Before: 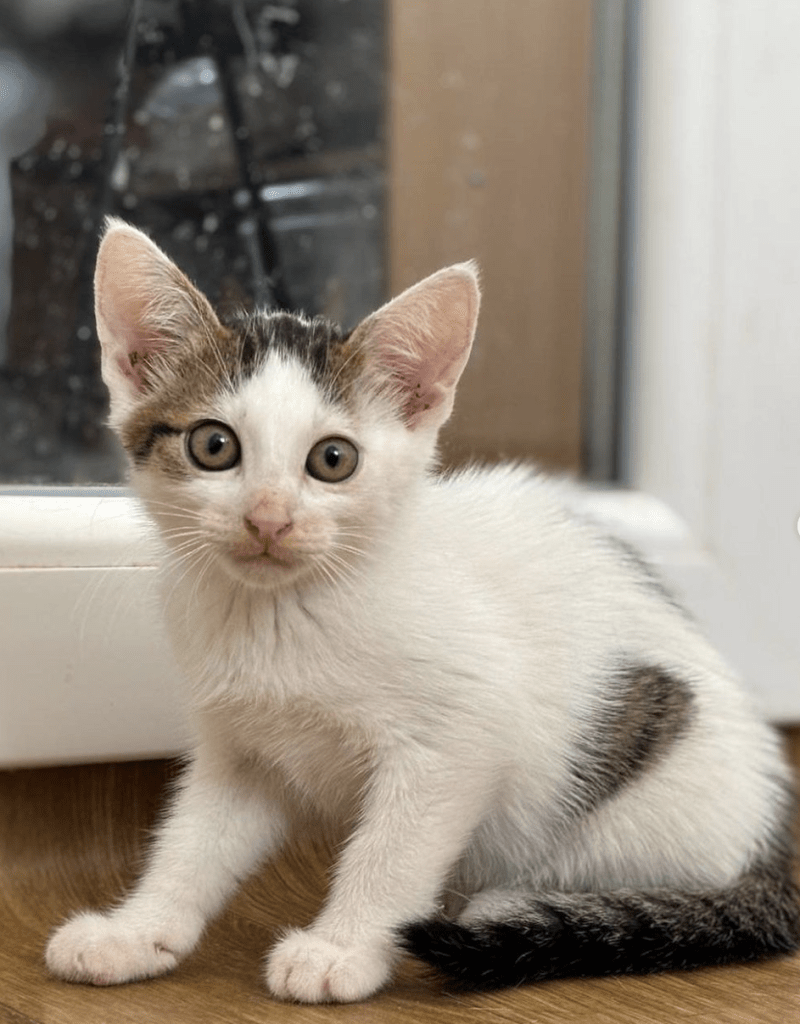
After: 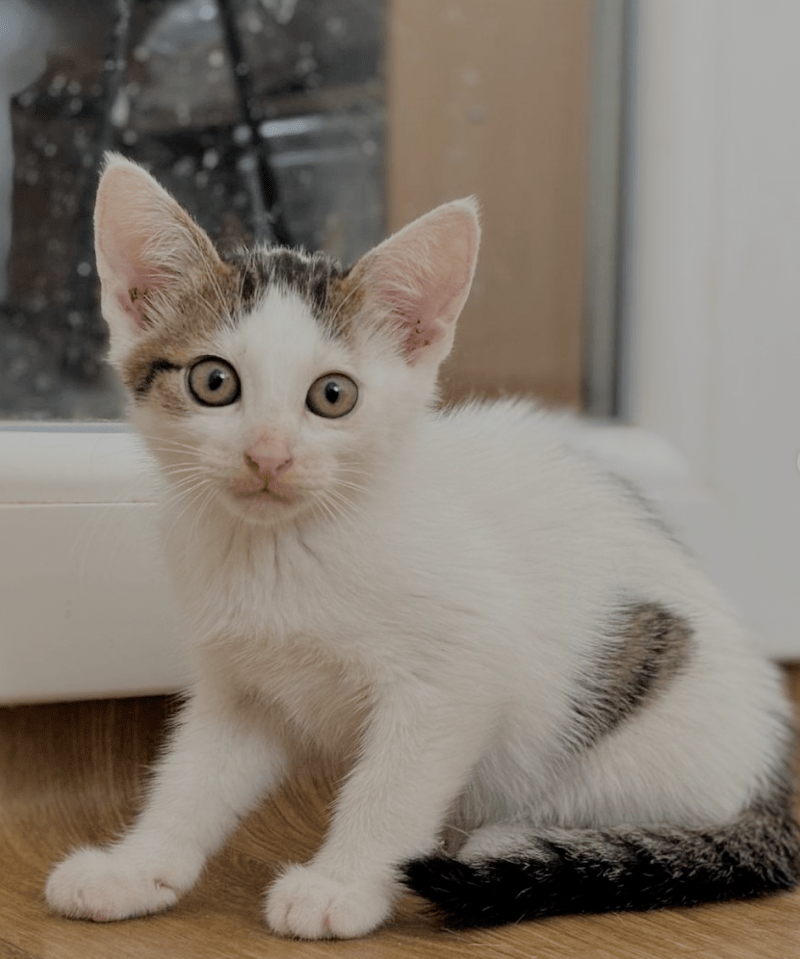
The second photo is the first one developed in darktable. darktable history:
crop and rotate: top 6.286%
filmic rgb: black relative exposure -8.01 EV, white relative exposure 8.04 EV, hardness 2.49, latitude 10.27%, contrast 0.721, highlights saturation mix 9.75%, shadows ↔ highlights balance 2.24%, iterations of high-quality reconstruction 0
